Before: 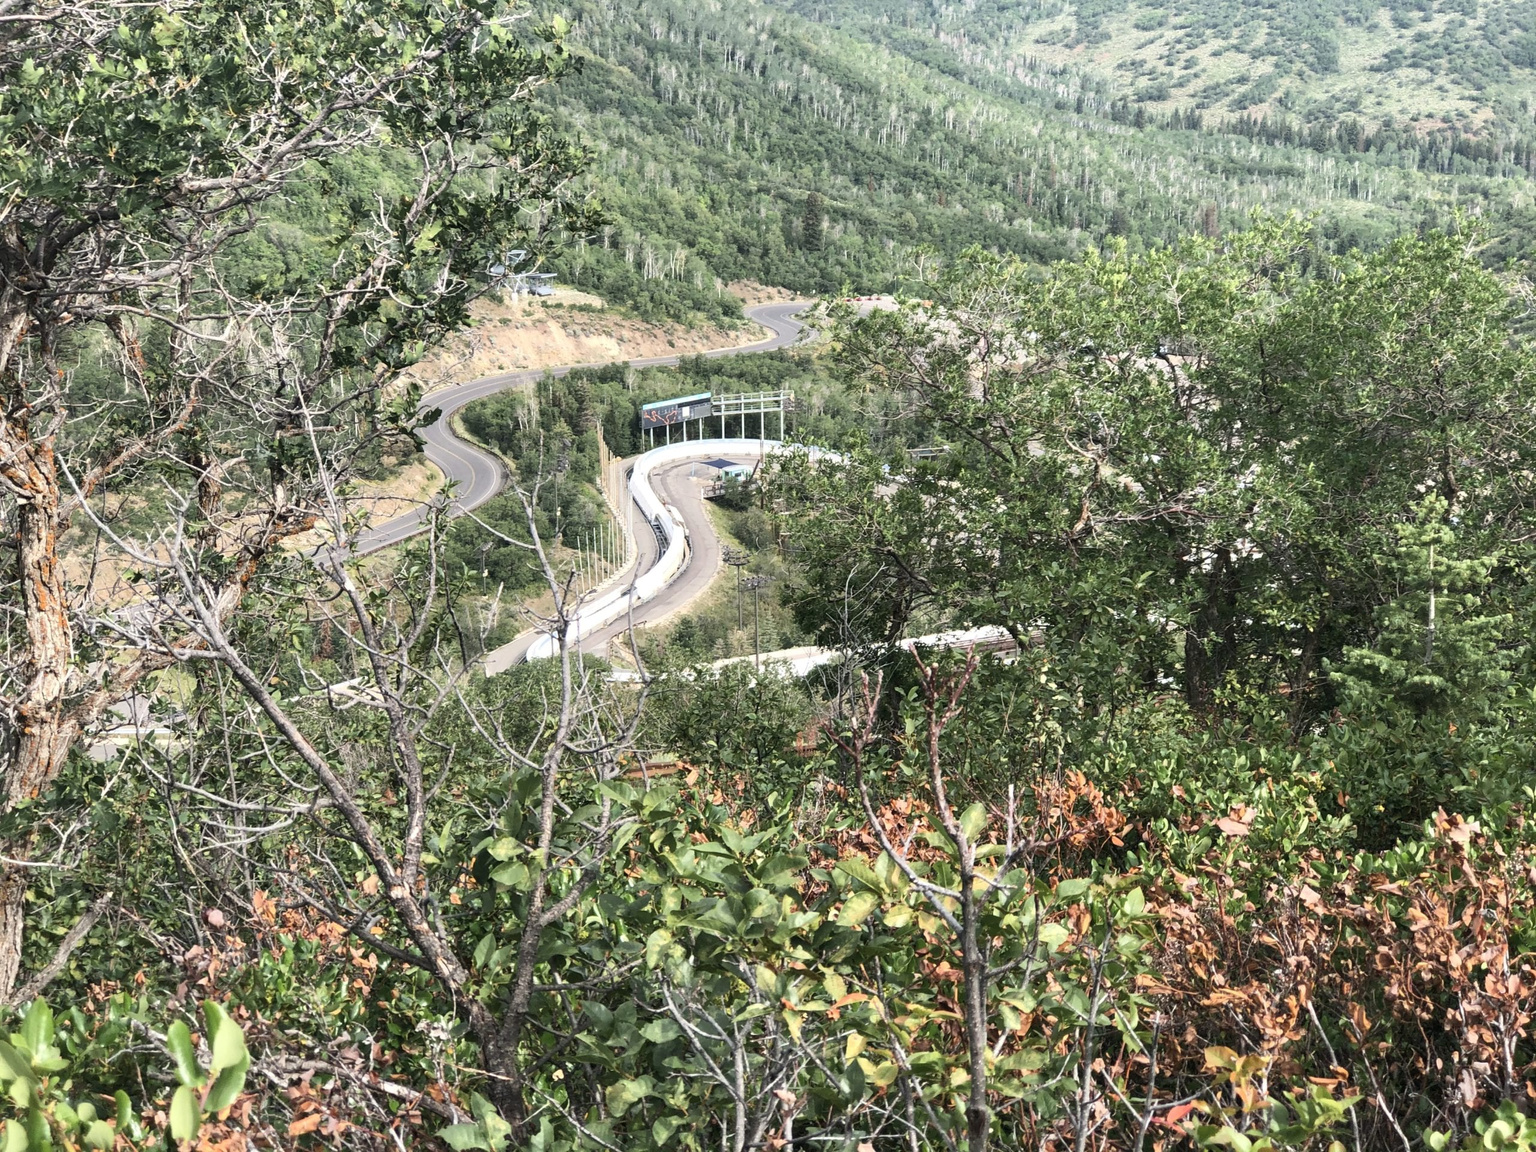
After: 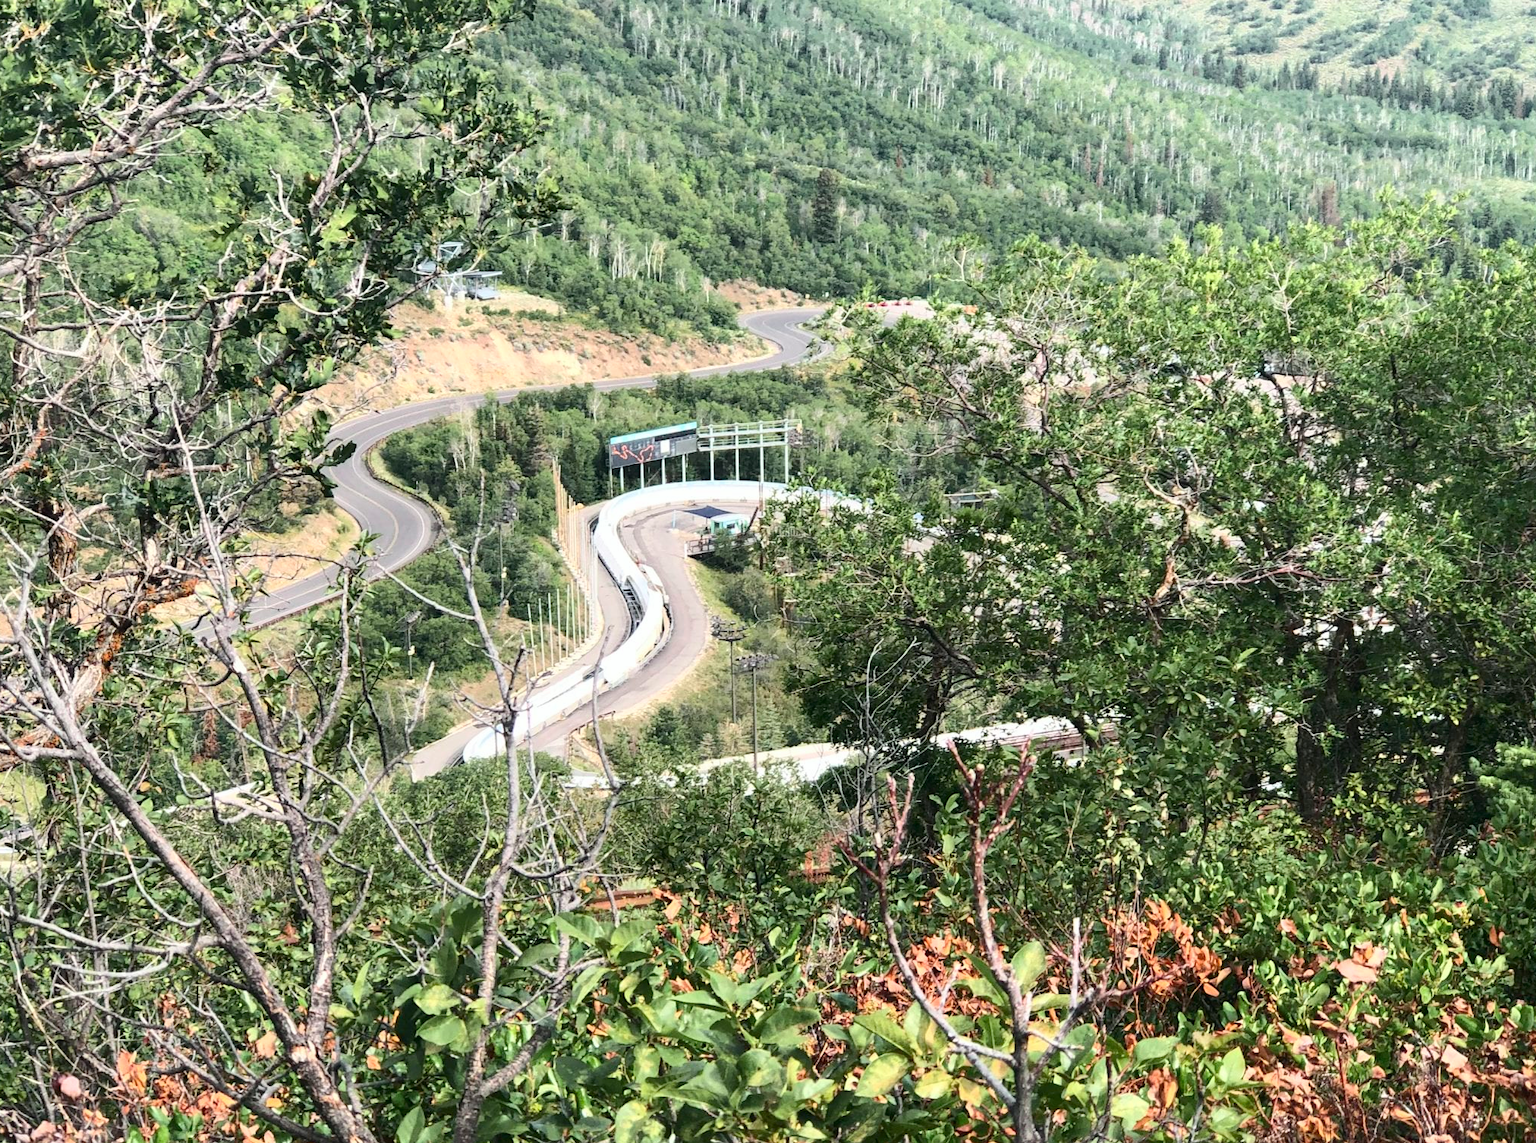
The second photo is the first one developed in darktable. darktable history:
crop and rotate: left 10.434%, top 5.108%, right 10.498%, bottom 16.378%
tone curve: curves: ch0 [(0, 0.01) (0.037, 0.032) (0.131, 0.108) (0.275, 0.258) (0.483, 0.512) (0.61, 0.661) (0.696, 0.742) (0.792, 0.834) (0.911, 0.936) (0.997, 0.995)]; ch1 [(0, 0) (0.308, 0.29) (0.425, 0.411) (0.503, 0.502) (0.551, 0.563) (0.683, 0.706) (0.746, 0.77) (1, 1)]; ch2 [(0, 0) (0.246, 0.233) (0.36, 0.352) (0.415, 0.415) (0.485, 0.487) (0.502, 0.502) (0.525, 0.523) (0.545, 0.552) (0.587, 0.6) (0.636, 0.652) (0.711, 0.729) (0.845, 0.855) (0.998, 0.977)], color space Lab, independent channels, preserve colors none
